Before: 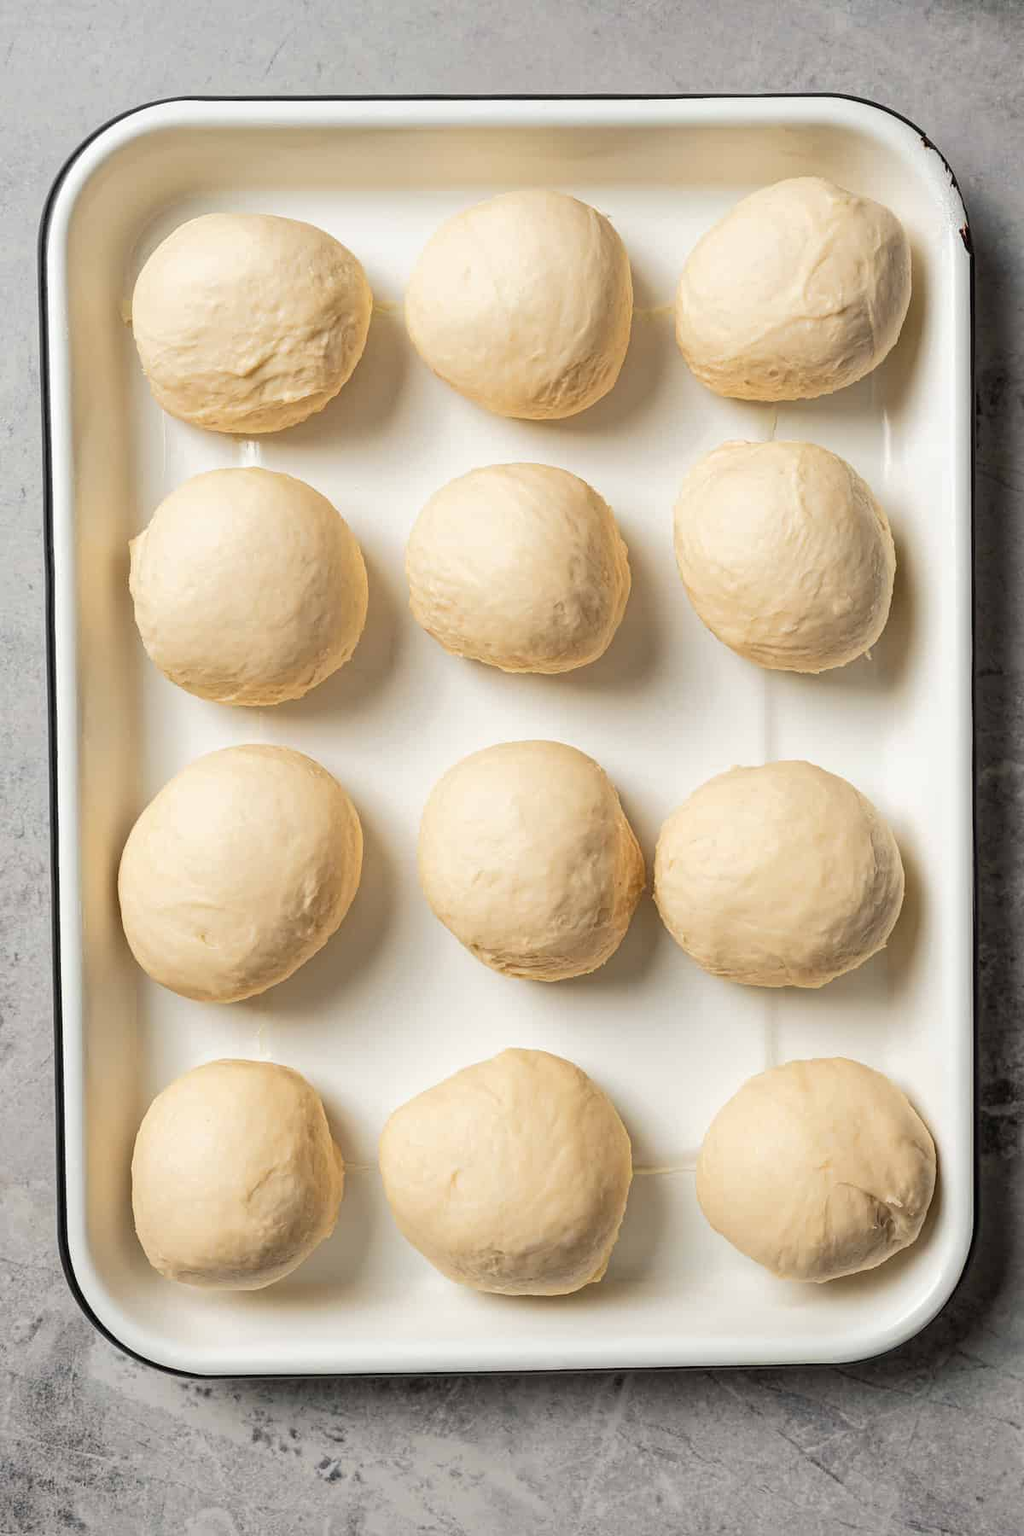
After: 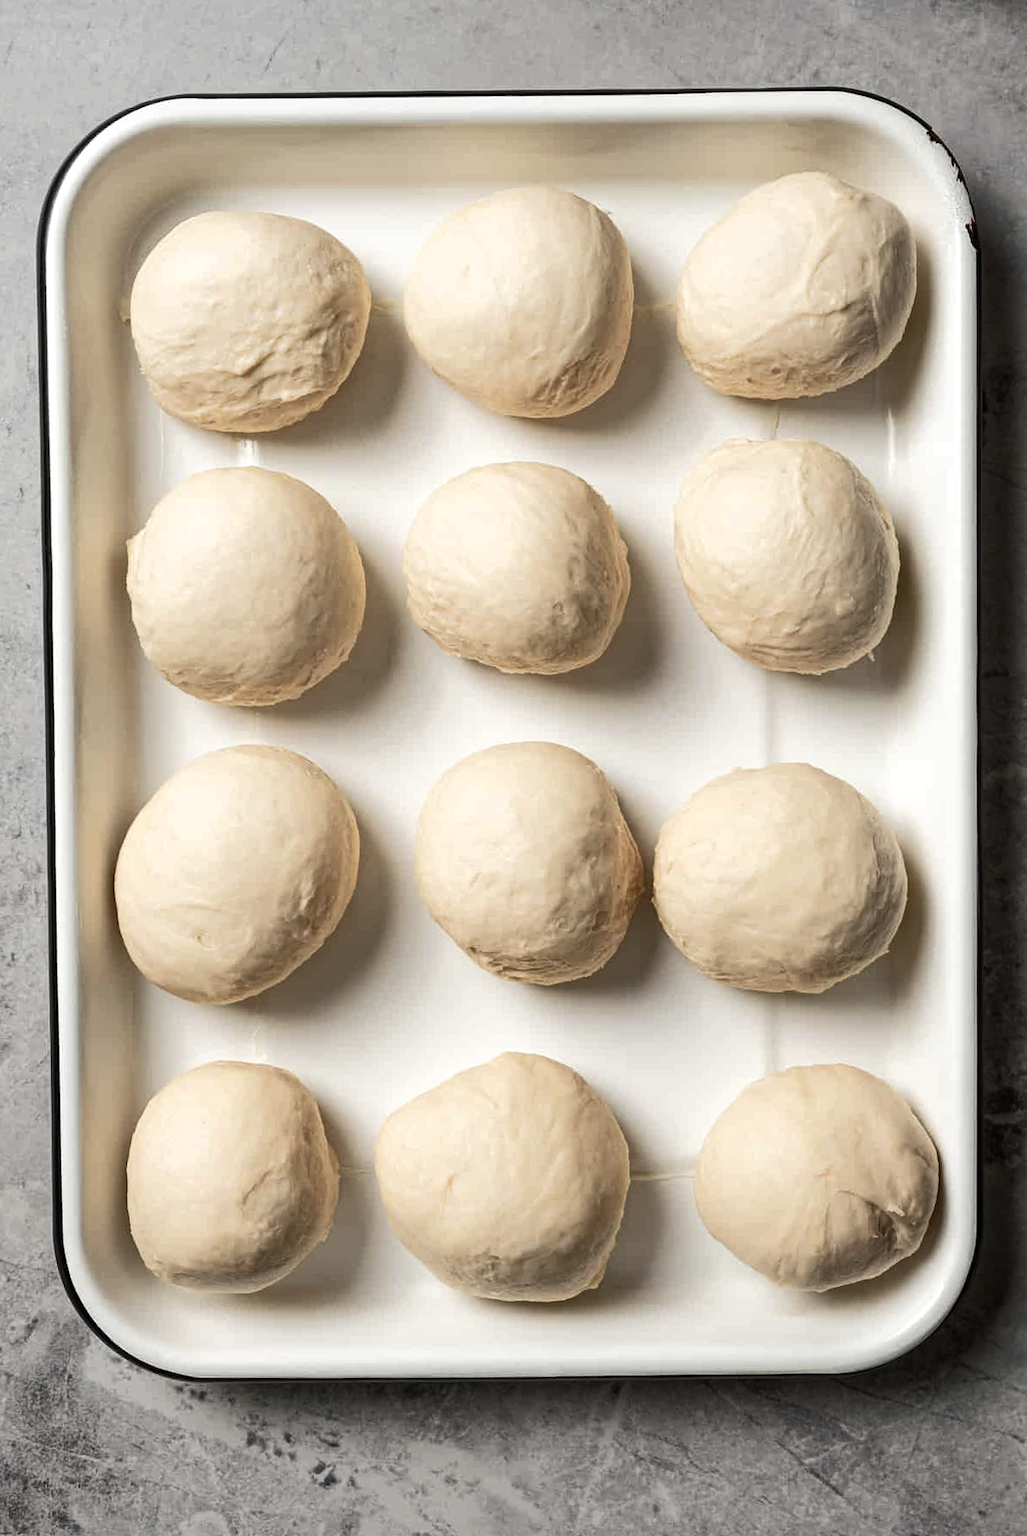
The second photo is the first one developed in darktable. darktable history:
rotate and perspective: rotation 0.192°, lens shift (horizontal) -0.015, crop left 0.005, crop right 0.996, crop top 0.006, crop bottom 0.99
color balance rgb: perceptual saturation grading › highlights -31.88%, perceptual saturation grading › mid-tones 5.8%, perceptual saturation grading › shadows 18.12%, perceptual brilliance grading › highlights 3.62%, perceptual brilliance grading › mid-tones -18.12%, perceptual brilliance grading › shadows -41.3%
